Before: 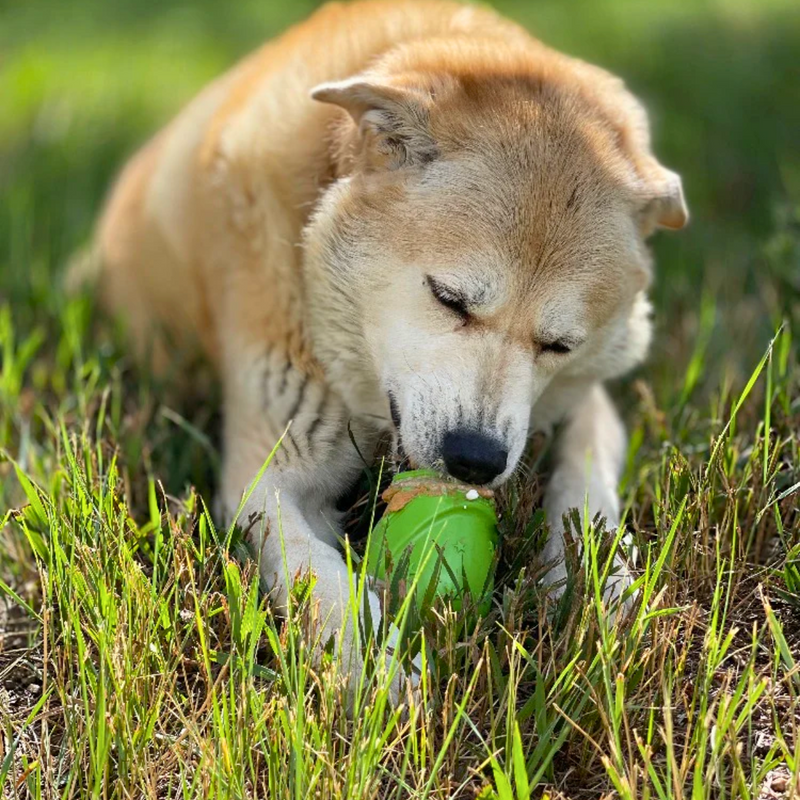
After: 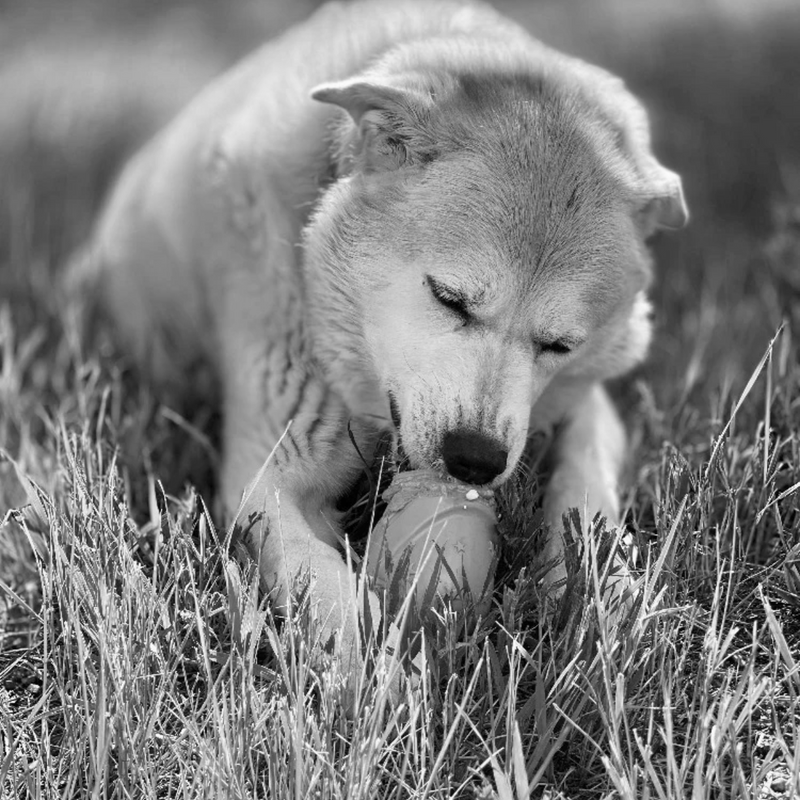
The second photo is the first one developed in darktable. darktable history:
monochrome: a -6.99, b 35.61, size 1.4
tone equalizer: on, module defaults
